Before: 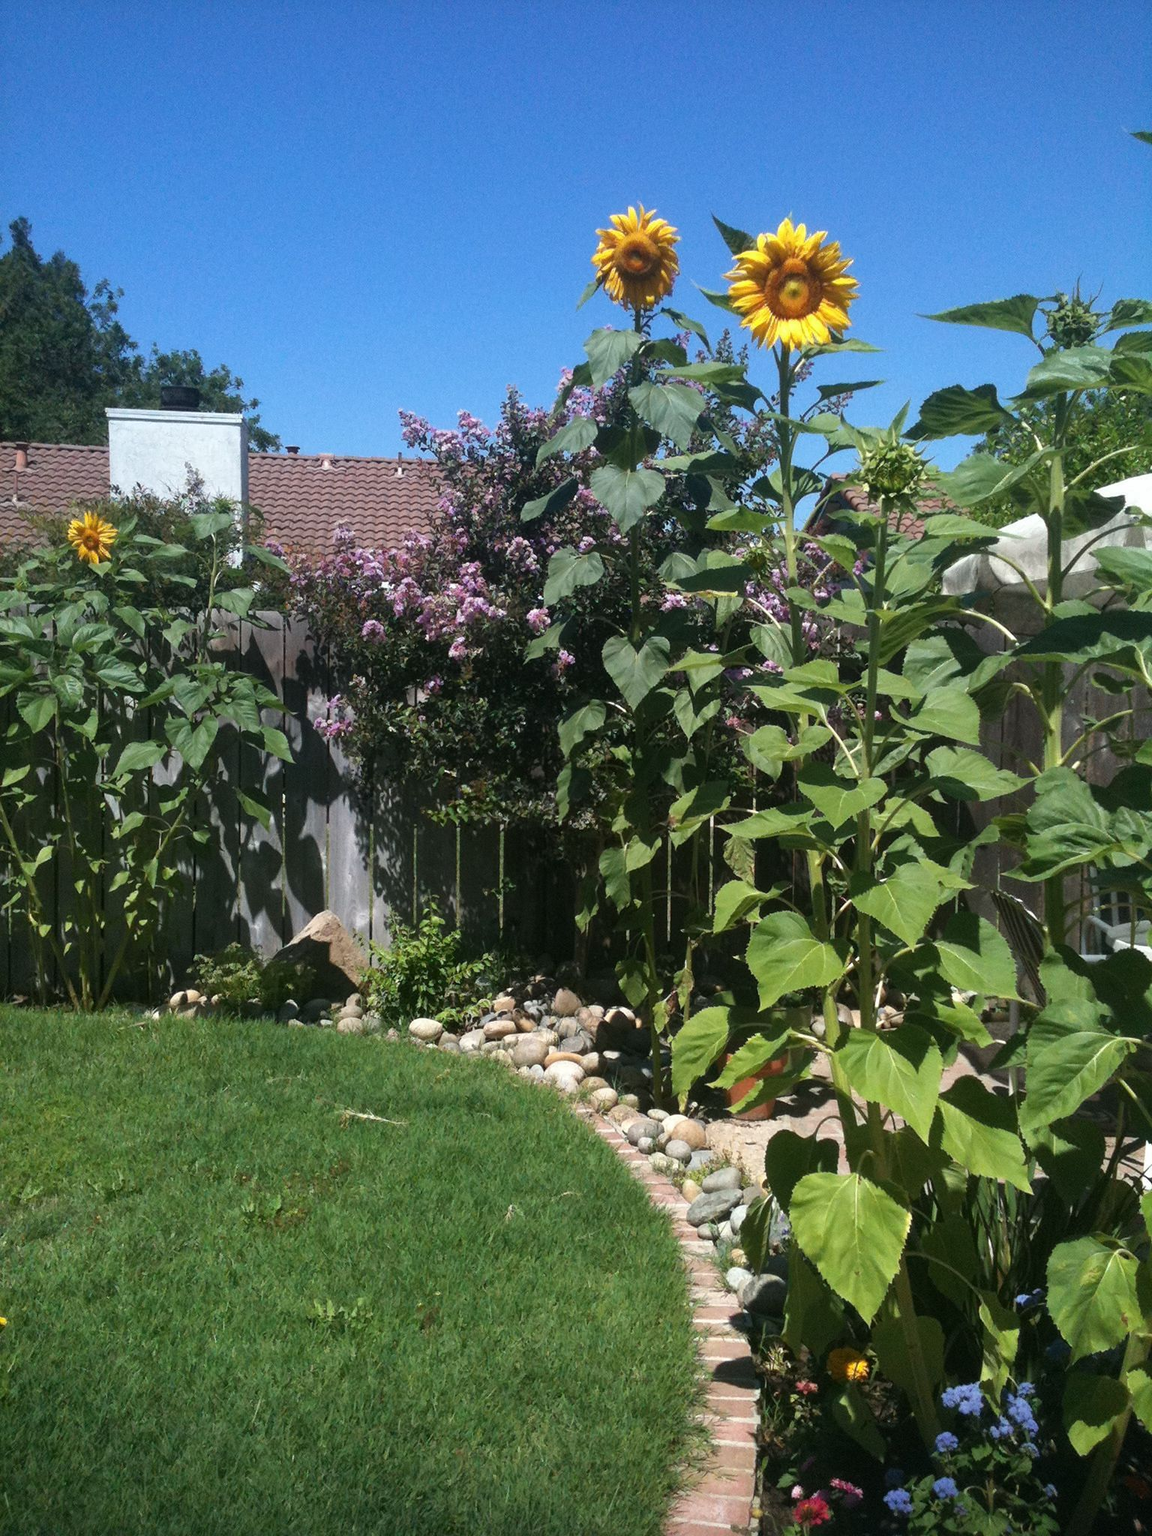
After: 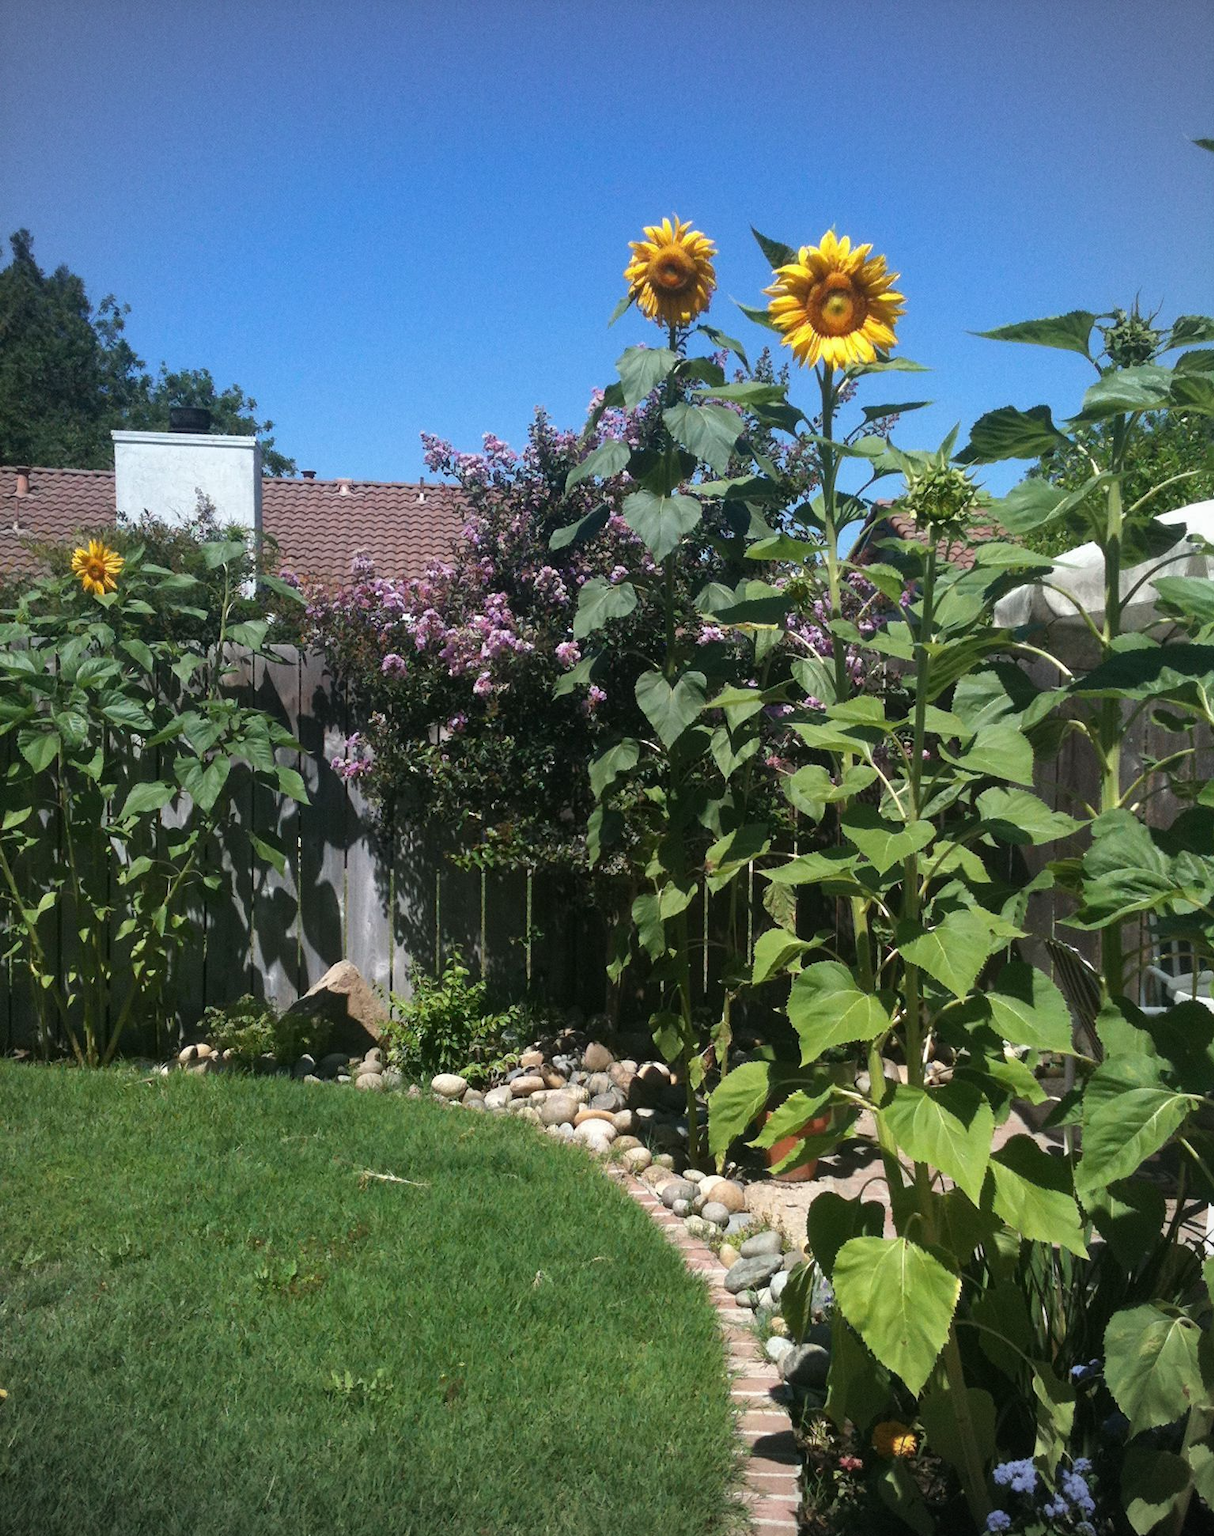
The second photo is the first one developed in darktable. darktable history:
crop and rotate: top 0.01%, bottom 5.122%
vignetting: brightness -0.266, unbound false
